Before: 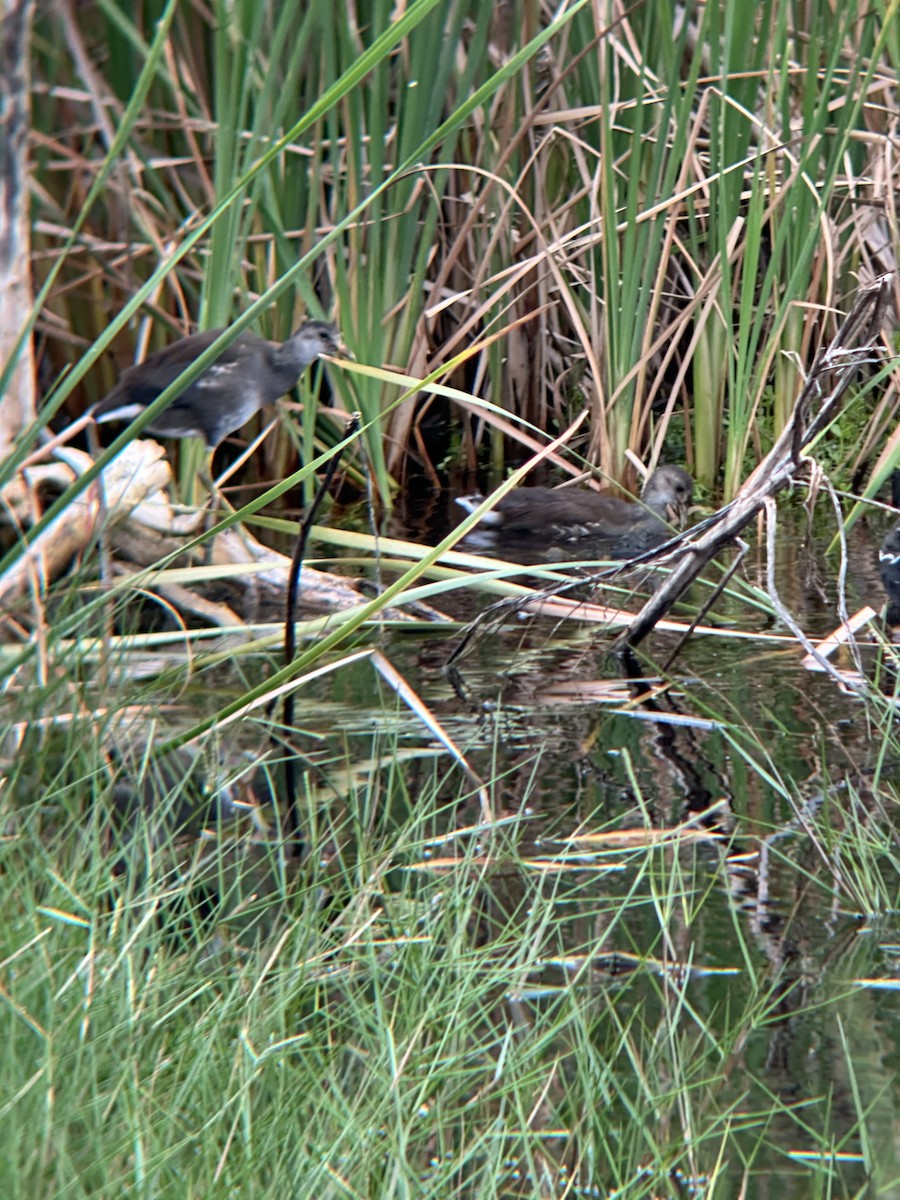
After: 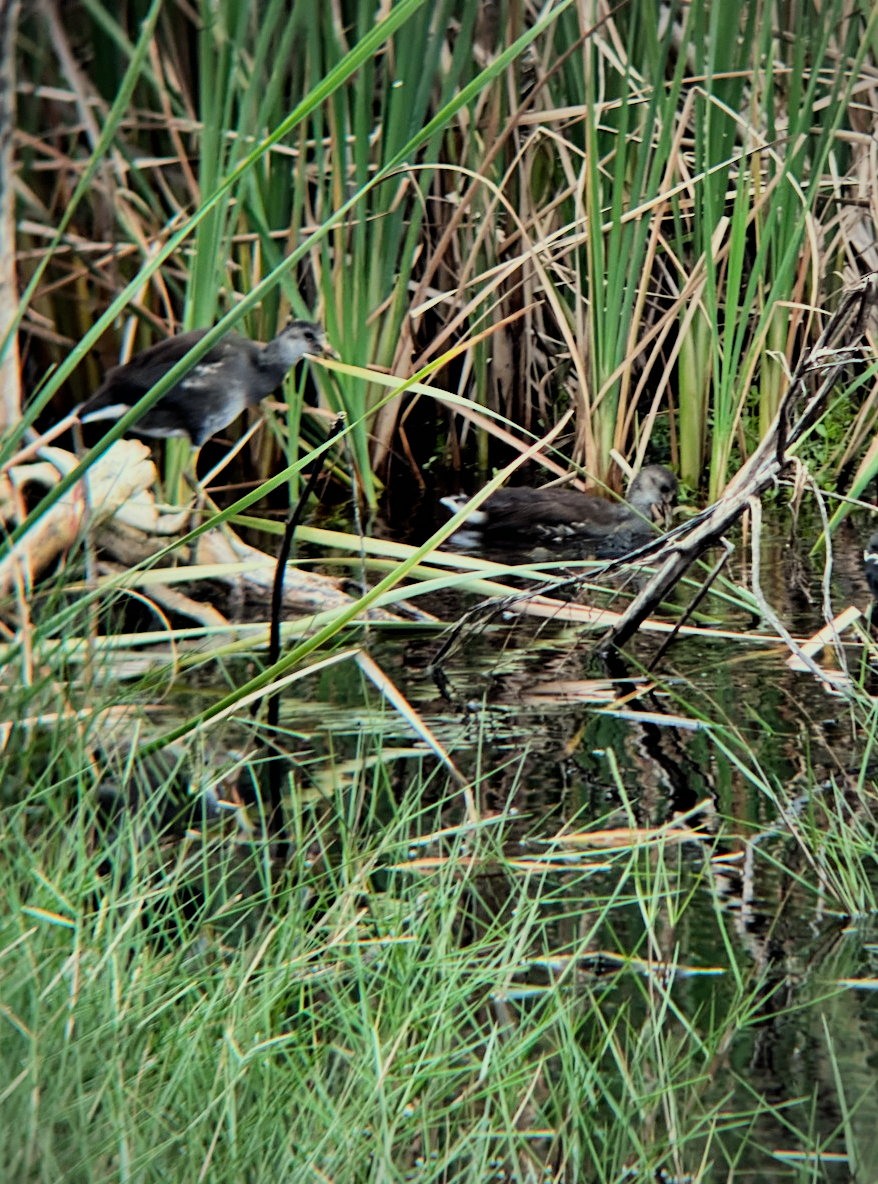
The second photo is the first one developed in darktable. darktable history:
crop and rotate: left 1.774%, right 0.633%, bottom 1.28%
vignetting: fall-off radius 60.92%
color correction: highlights a* -5.94, highlights b* 11.19
filmic rgb: black relative exposure -5 EV, hardness 2.88, contrast 1.3, highlights saturation mix -30%
